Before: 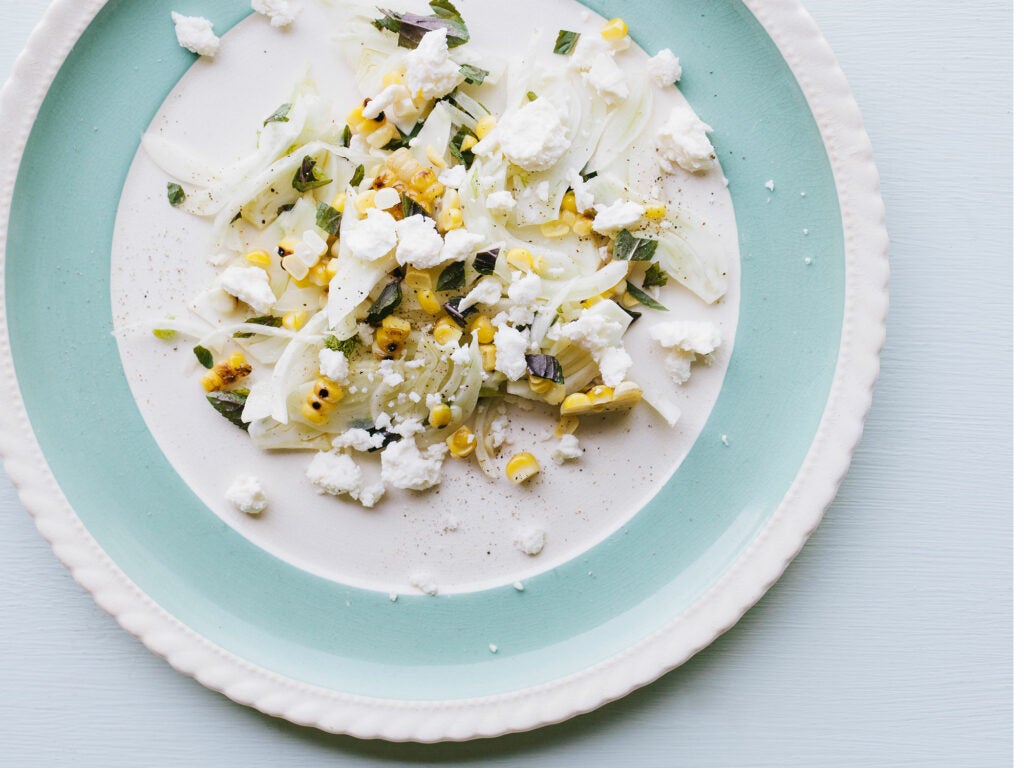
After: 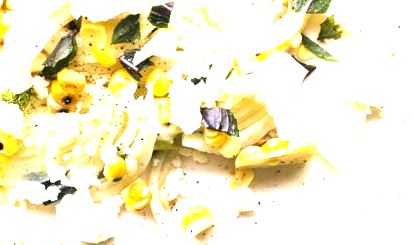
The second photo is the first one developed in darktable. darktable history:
exposure: black level correction 0.001, exposure 1.84 EV, compensate highlight preservation false
crop: left 31.751%, top 32.172%, right 27.8%, bottom 35.83%
